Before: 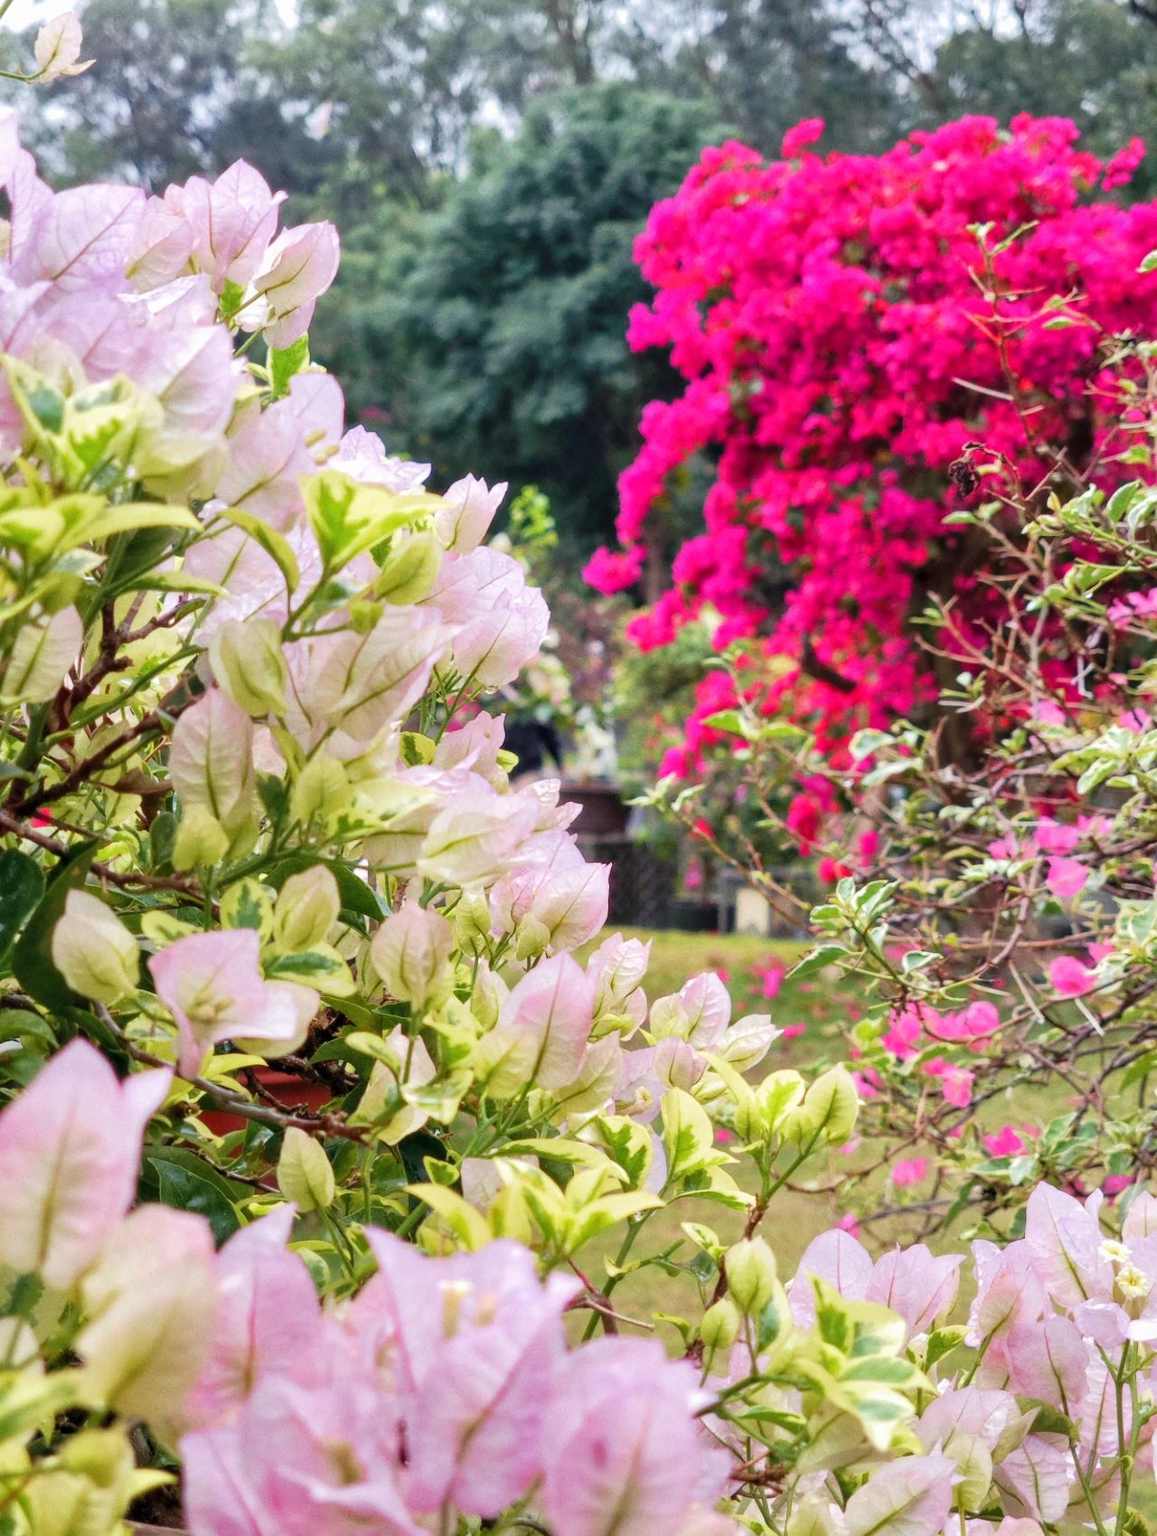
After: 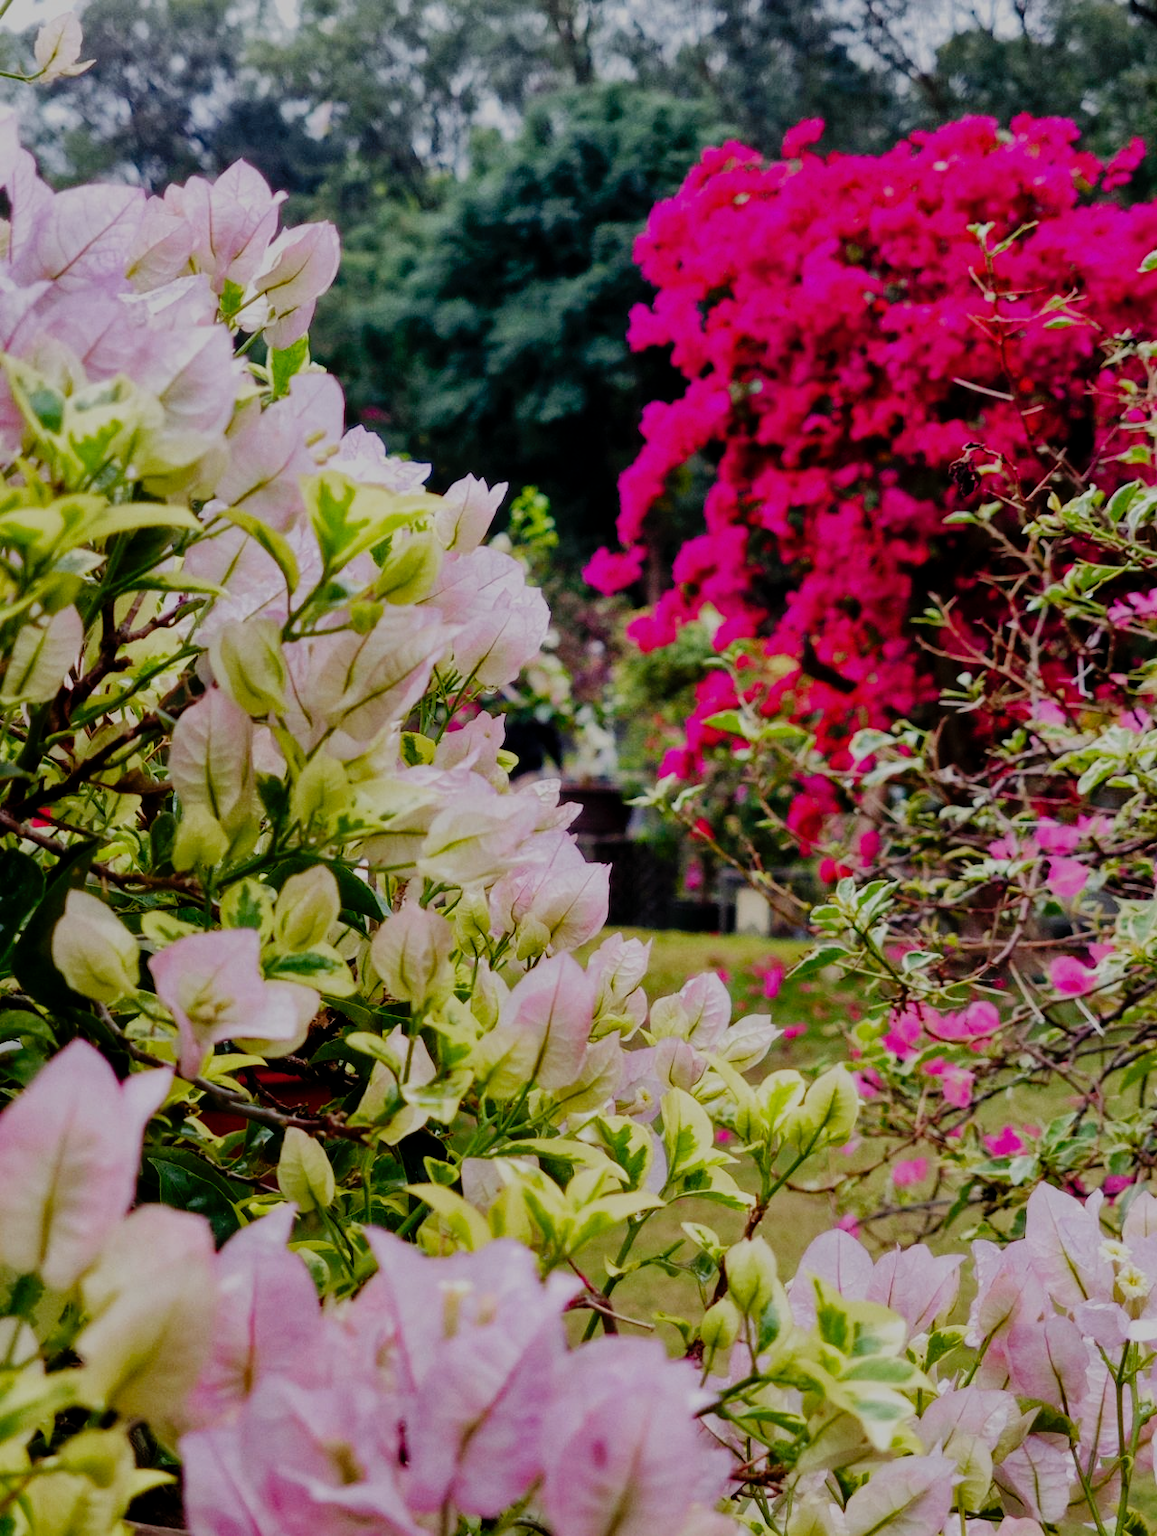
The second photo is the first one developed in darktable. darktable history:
filmic rgb: middle gray luminance 29%, black relative exposure -10.3 EV, white relative exposure 5.5 EV, threshold 6 EV, target black luminance 0%, hardness 3.95, latitude 2.04%, contrast 1.132, highlights saturation mix 5%, shadows ↔ highlights balance 15.11%, add noise in highlights 0, preserve chrominance no, color science v3 (2019), use custom middle-gray values true, iterations of high-quality reconstruction 0, contrast in highlights soft, enable highlight reconstruction true
tone curve: curves: ch0 [(0, 0) (0.003, 0.001) (0.011, 0.004) (0.025, 0.011) (0.044, 0.021) (0.069, 0.028) (0.1, 0.036) (0.136, 0.051) (0.177, 0.085) (0.224, 0.127) (0.277, 0.193) (0.335, 0.266) (0.399, 0.338) (0.468, 0.419) (0.543, 0.504) (0.623, 0.593) (0.709, 0.689) (0.801, 0.784) (0.898, 0.888) (1, 1)], preserve colors none
